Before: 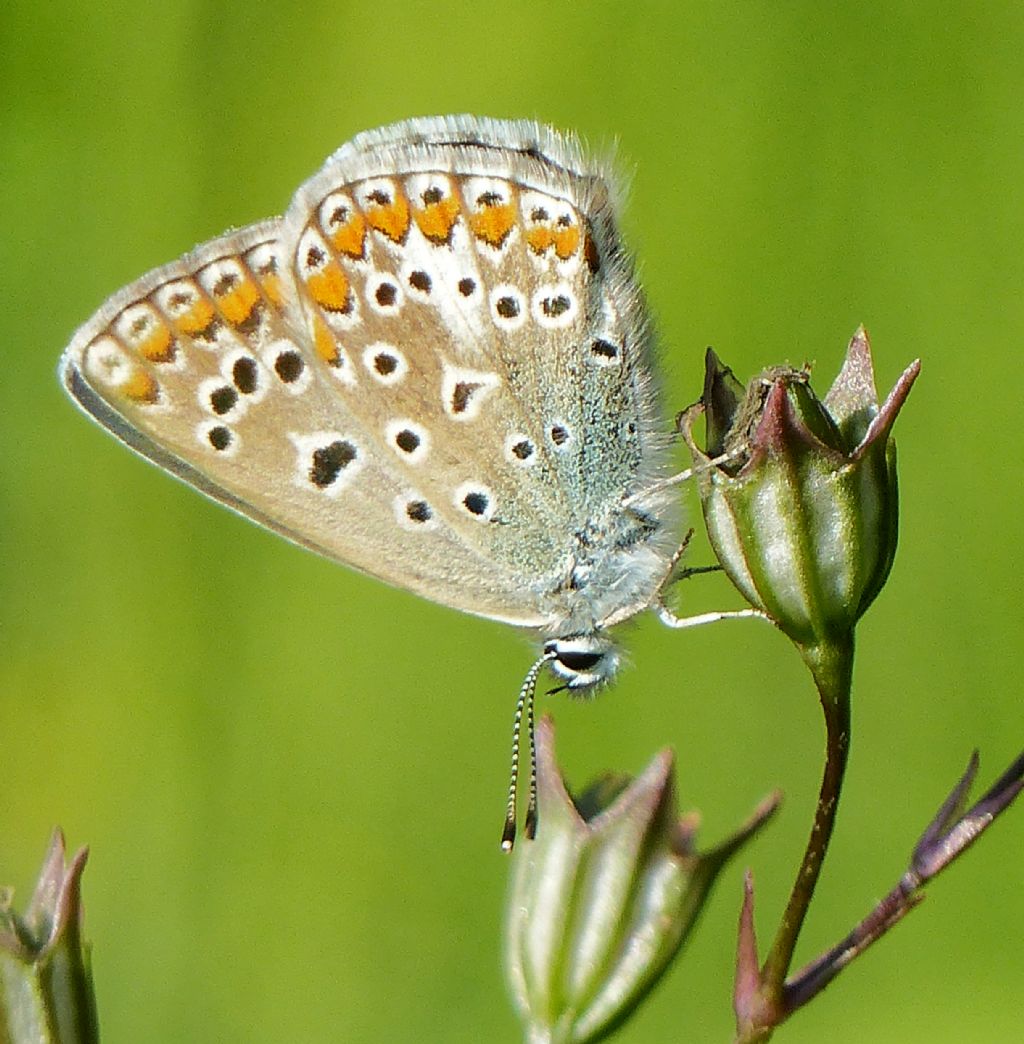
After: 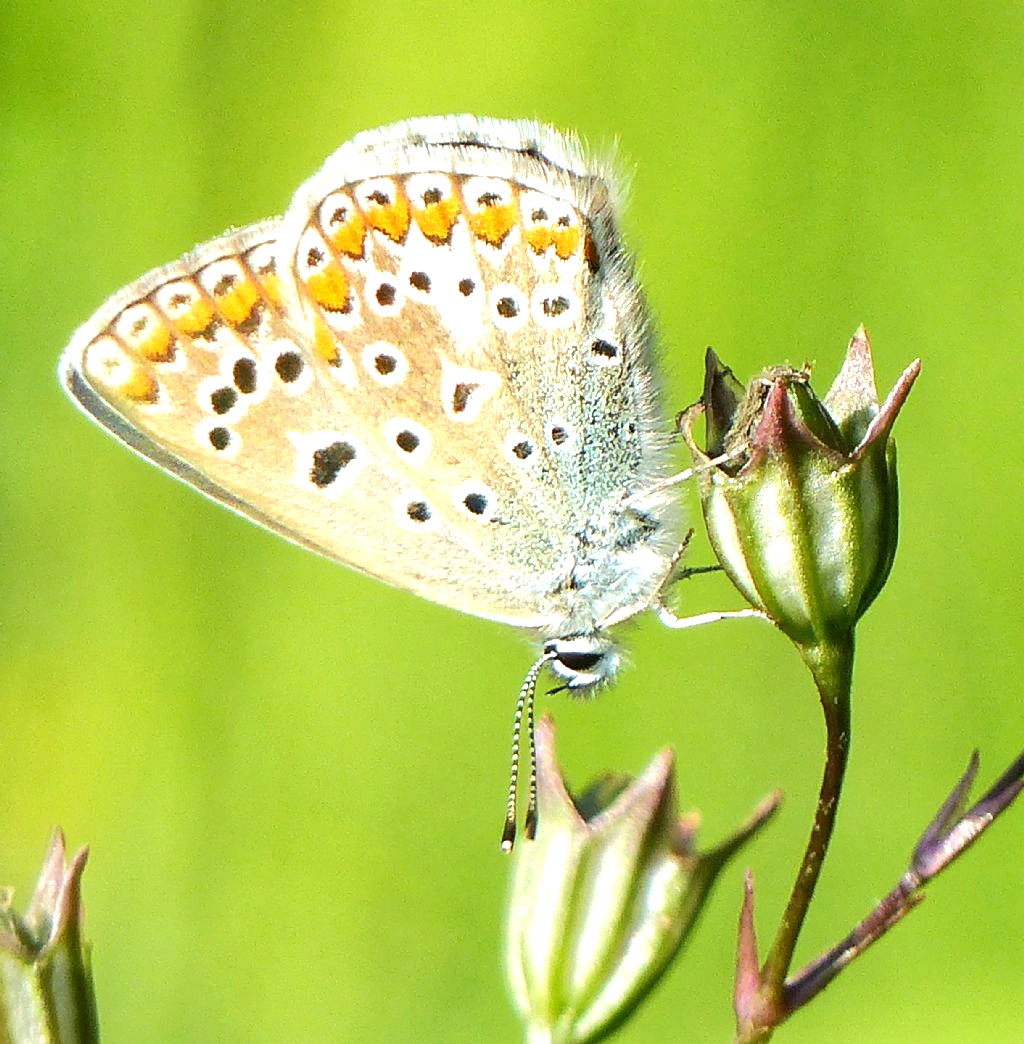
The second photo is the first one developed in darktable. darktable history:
exposure: exposure 0.919 EV, compensate highlight preservation false
